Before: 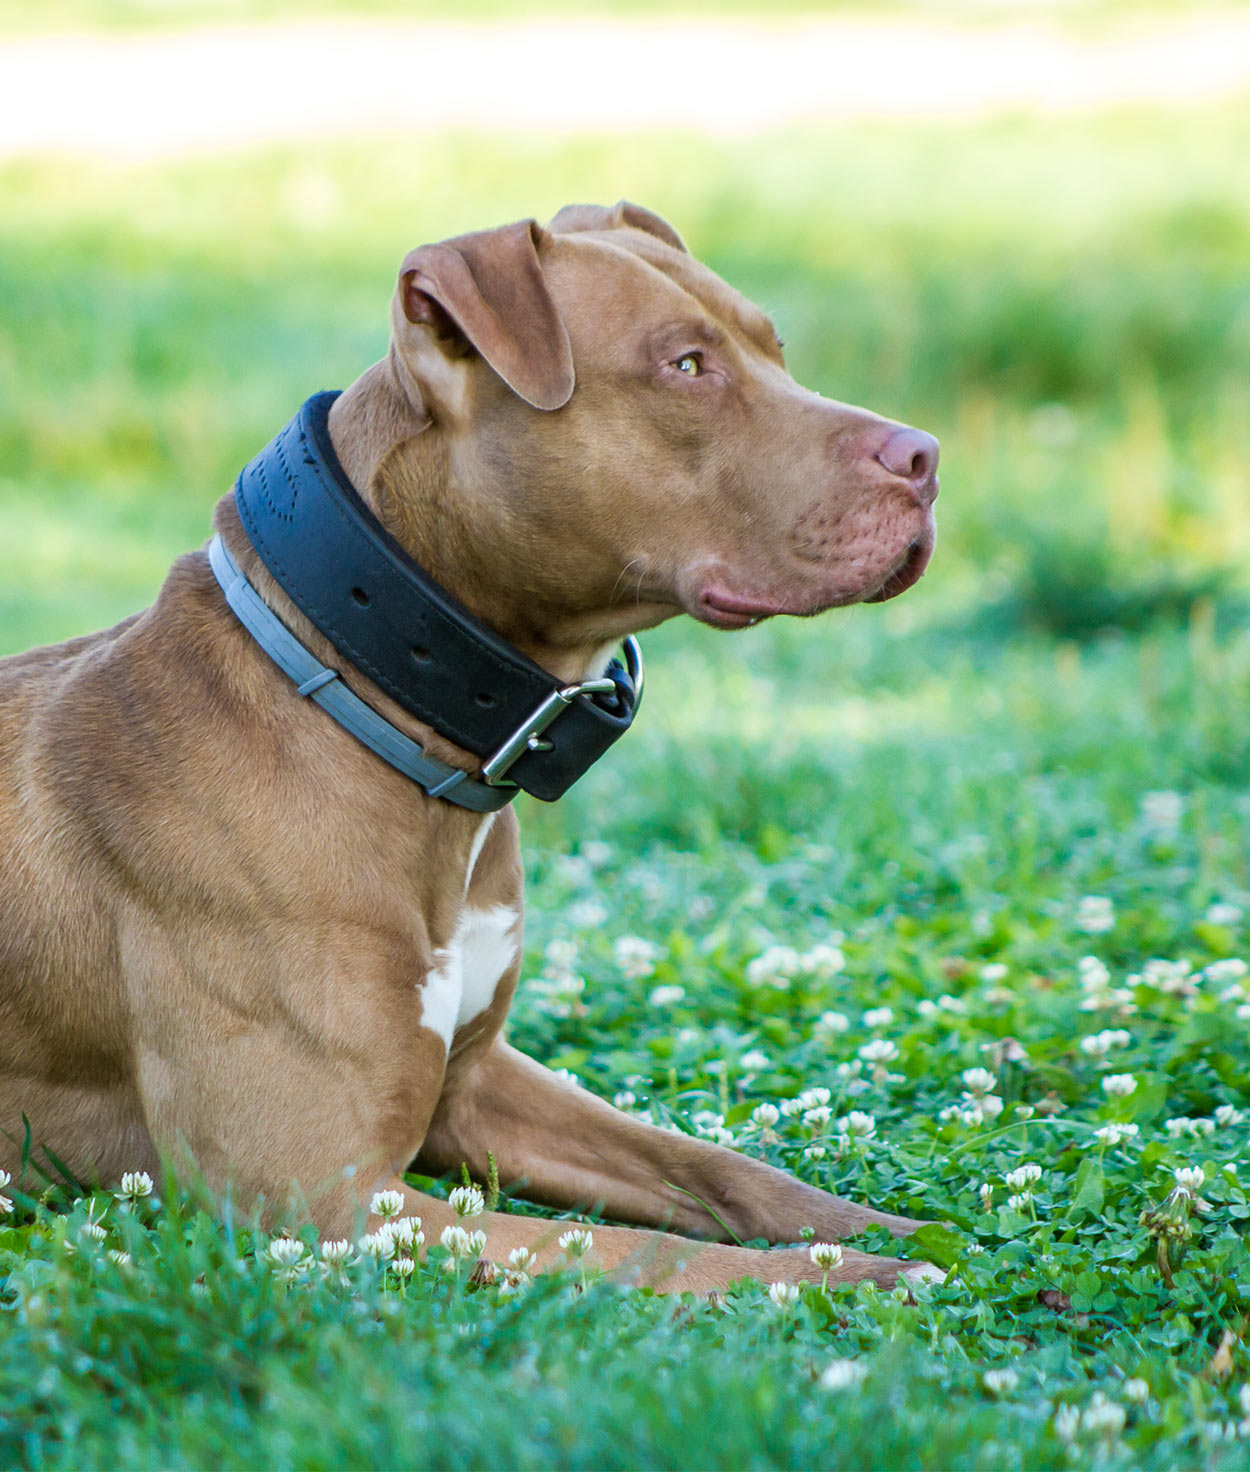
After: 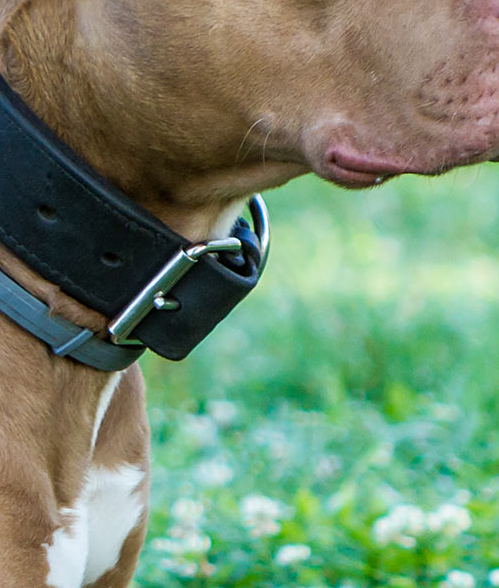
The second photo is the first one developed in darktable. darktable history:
sharpen: amount 0.2
crop: left 30%, top 30%, right 30%, bottom 30%
